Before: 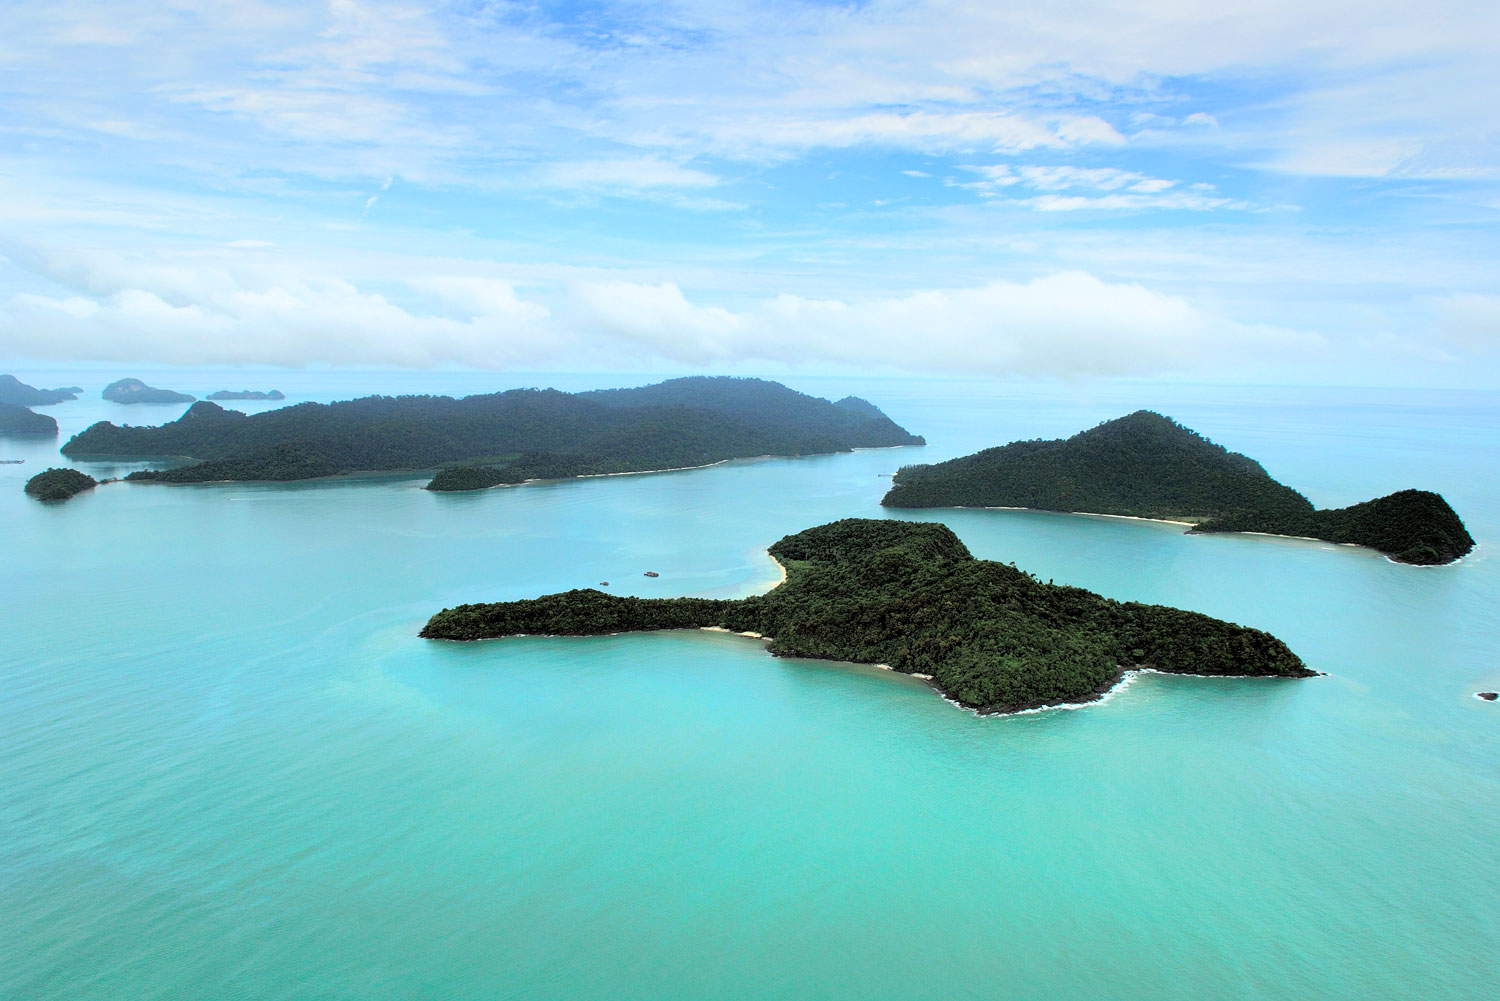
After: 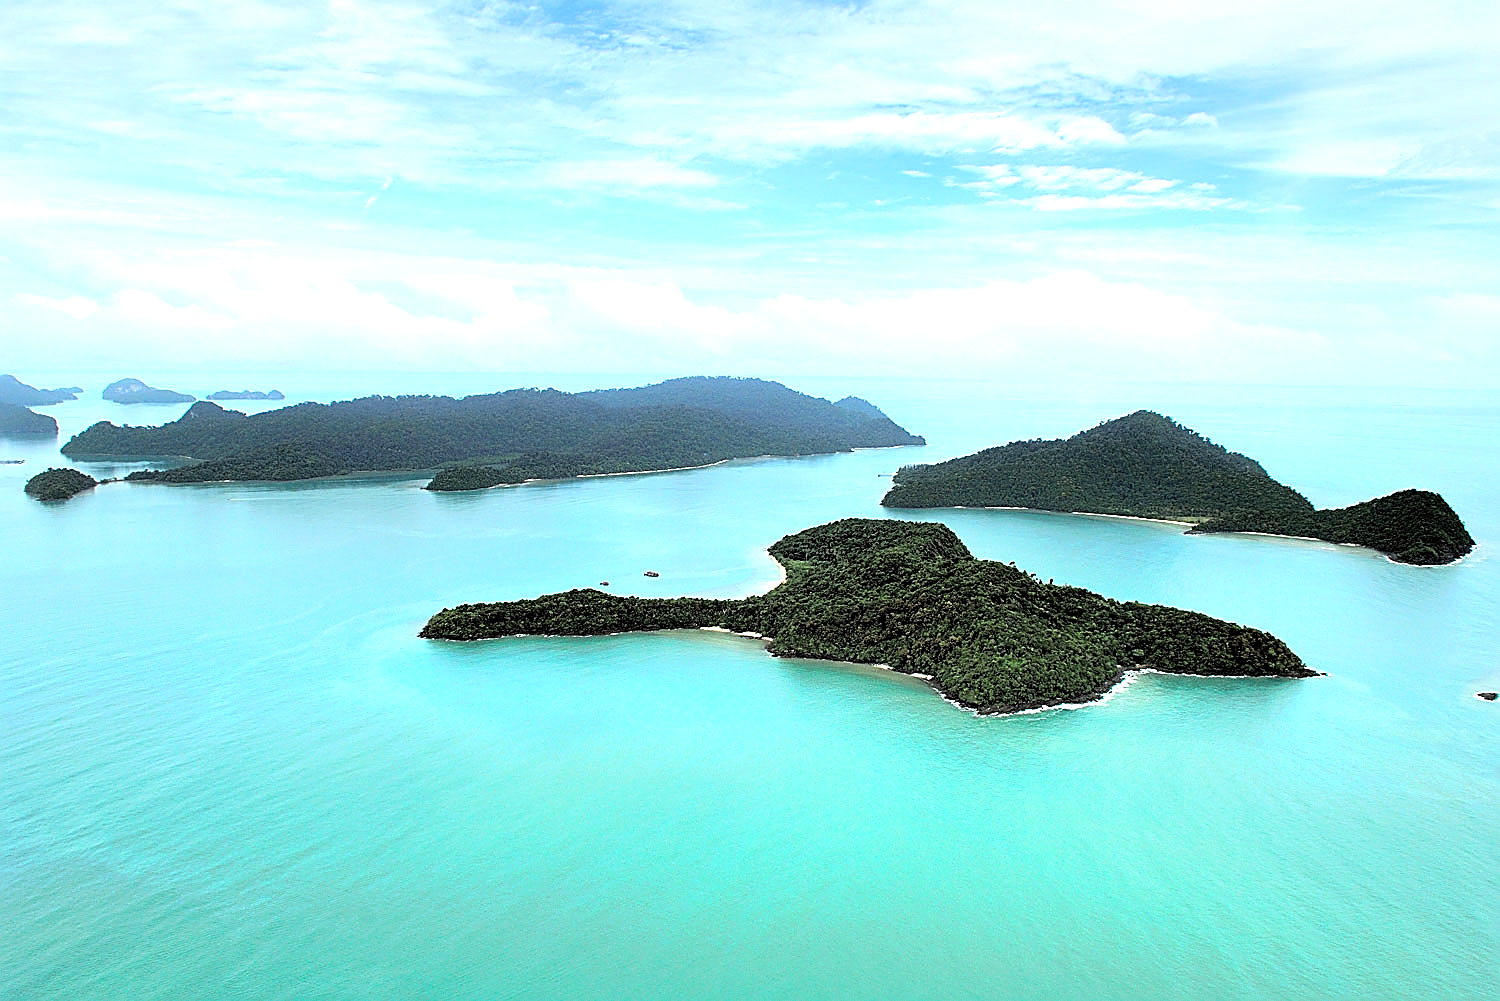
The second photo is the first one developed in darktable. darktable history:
sharpen: radius 1.685, amount 1.294
tone equalizer: on, module defaults
exposure: black level correction 0.001, exposure 0.5 EV, compensate exposure bias true, compensate highlight preservation false
